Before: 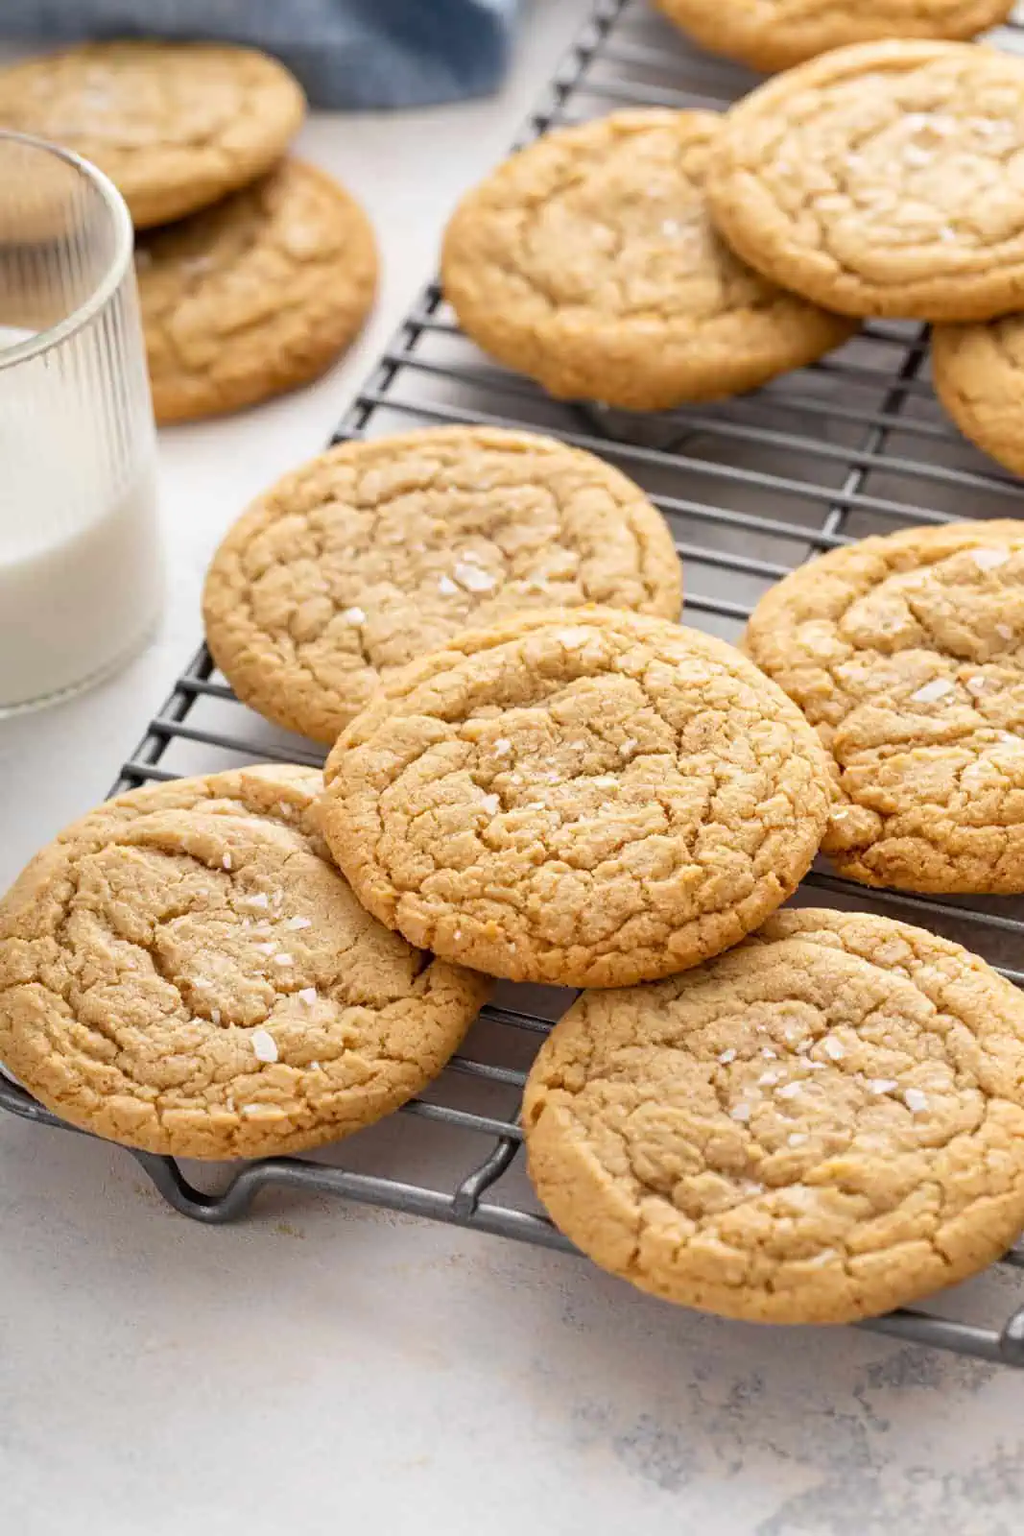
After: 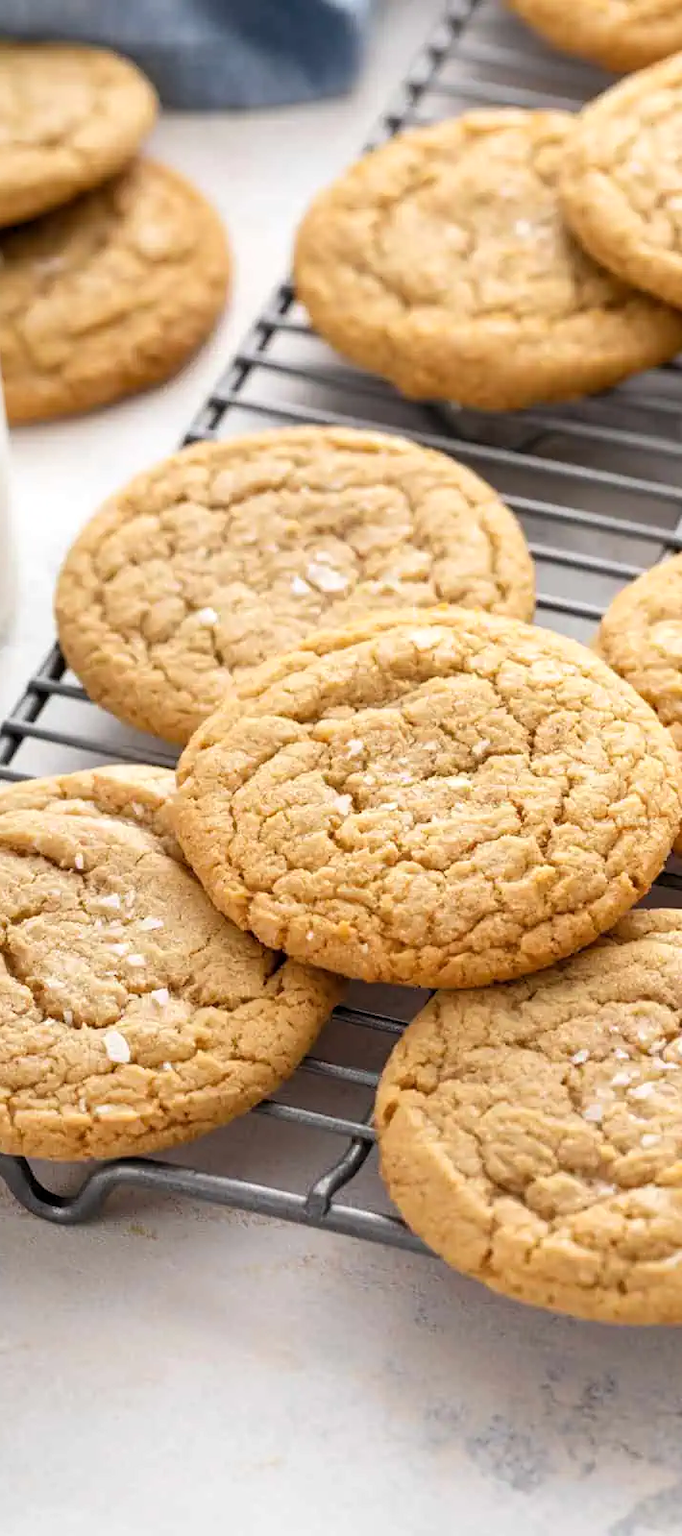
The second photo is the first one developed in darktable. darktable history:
crop and rotate: left 14.436%, right 18.898%
levels: mode automatic, black 0.023%, white 99.97%, levels [0.062, 0.494, 0.925]
